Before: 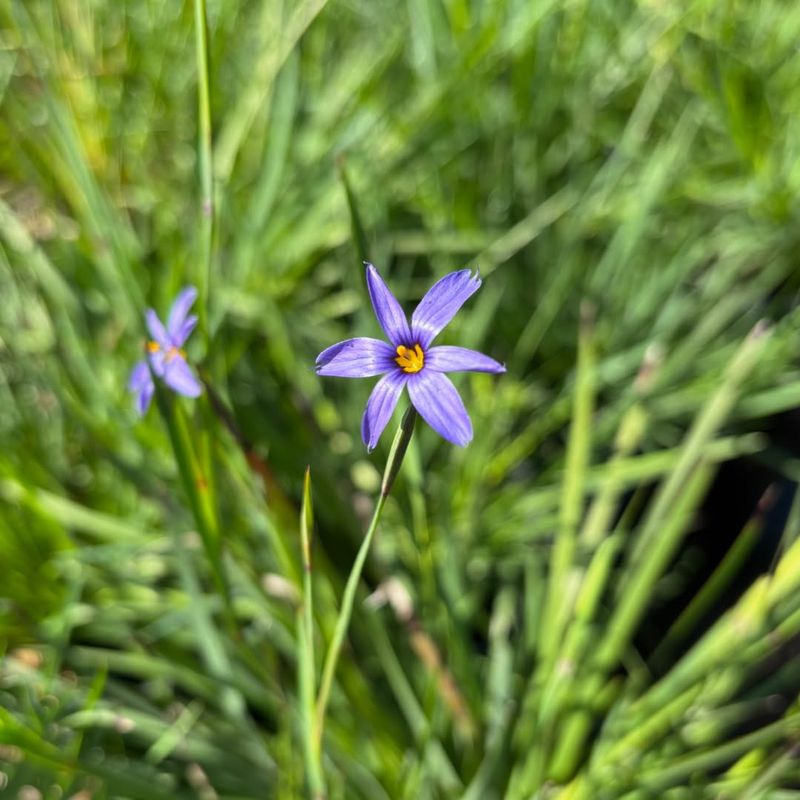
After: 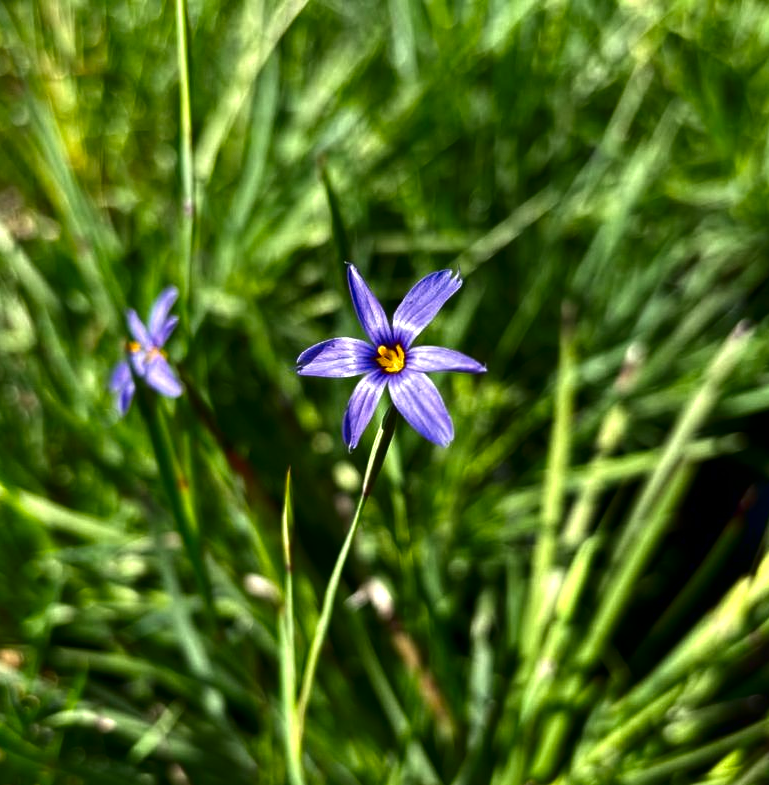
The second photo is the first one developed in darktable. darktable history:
exposure: black level correction -0.002, exposure 0.546 EV, compensate exposure bias true, compensate highlight preservation false
contrast brightness saturation: brightness -0.512
crop and rotate: left 2.561%, right 1.257%, bottom 1.782%
